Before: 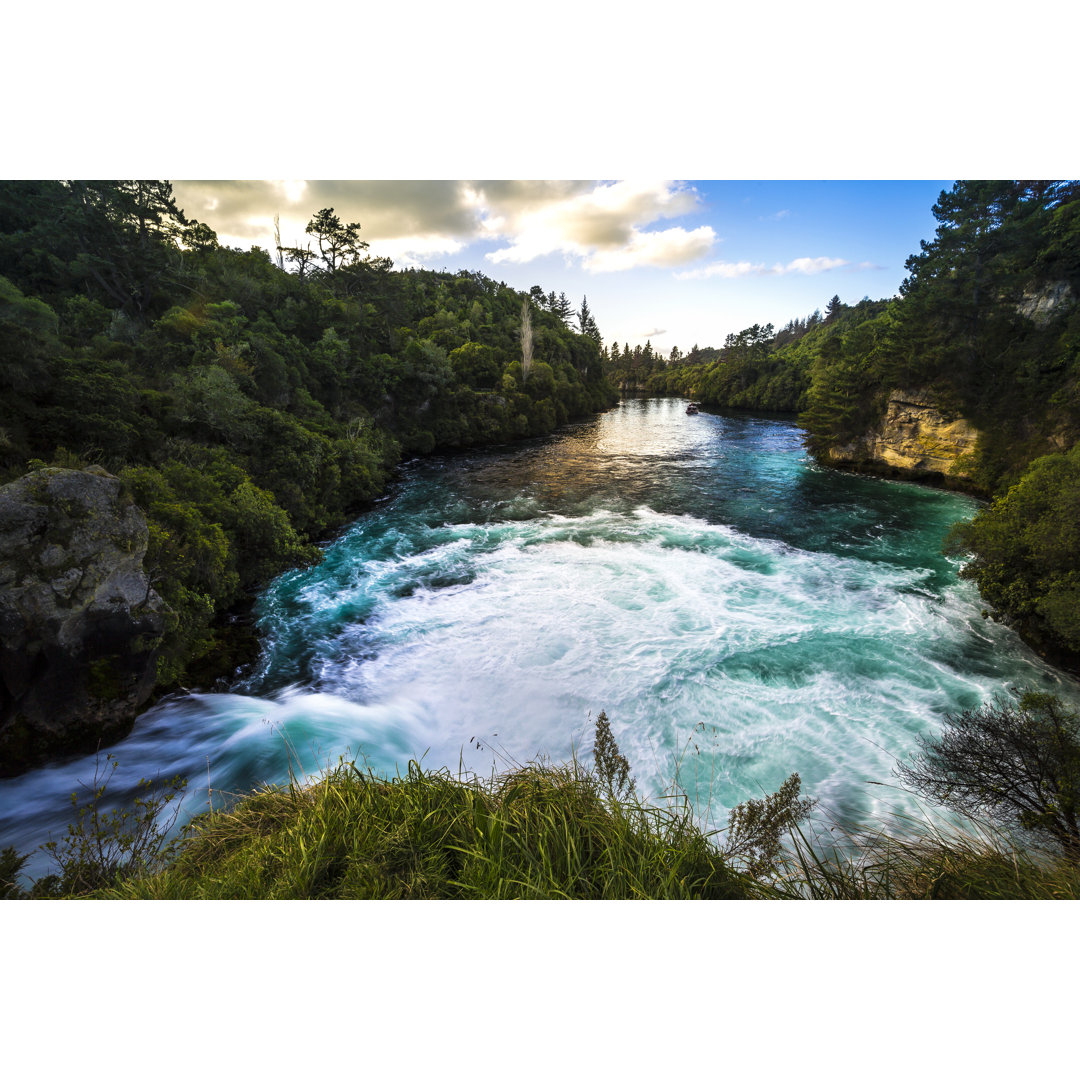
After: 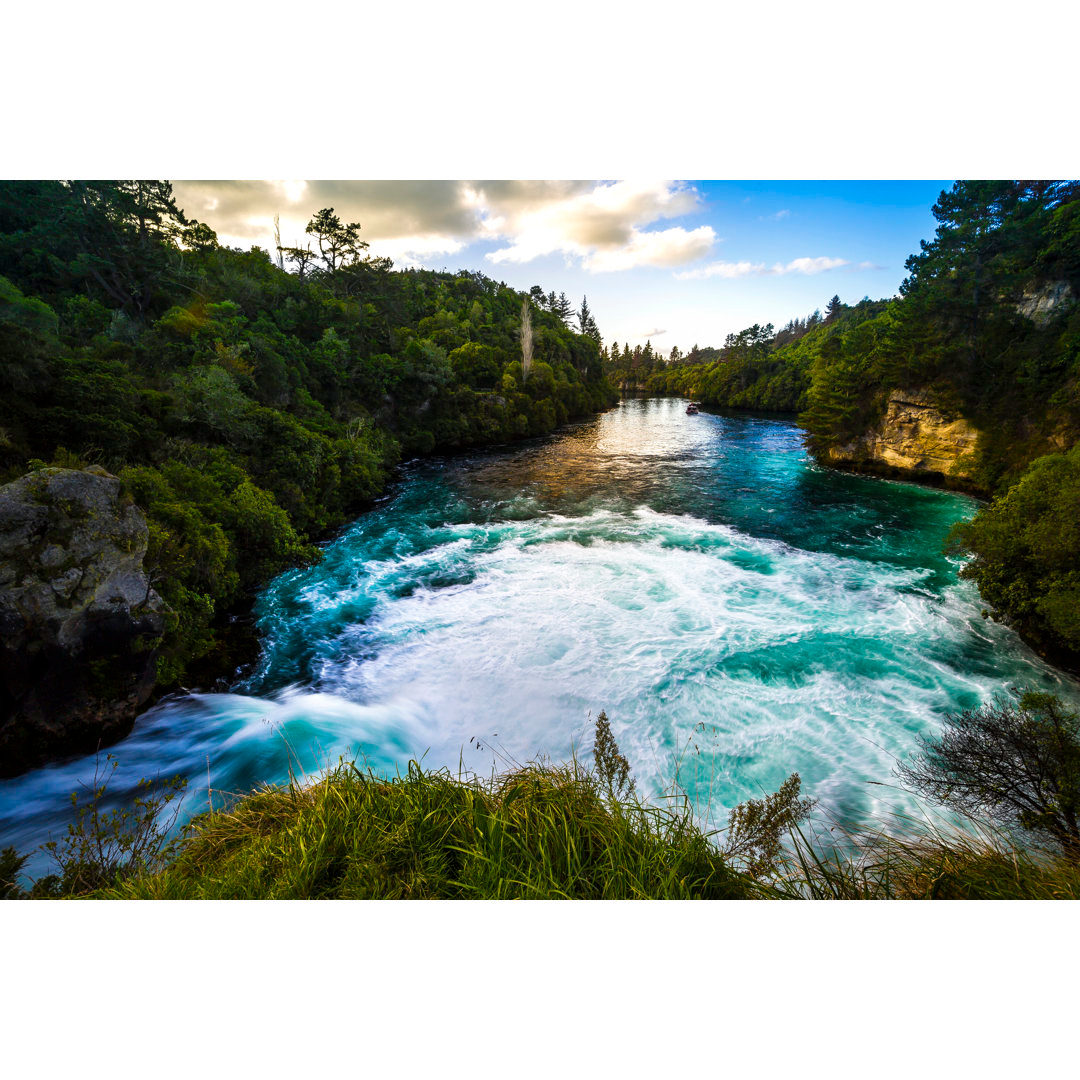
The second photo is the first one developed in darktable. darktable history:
color balance rgb: perceptual saturation grading › global saturation 20%, perceptual saturation grading › highlights -25.153%, perceptual saturation grading › shadows 25.512%
